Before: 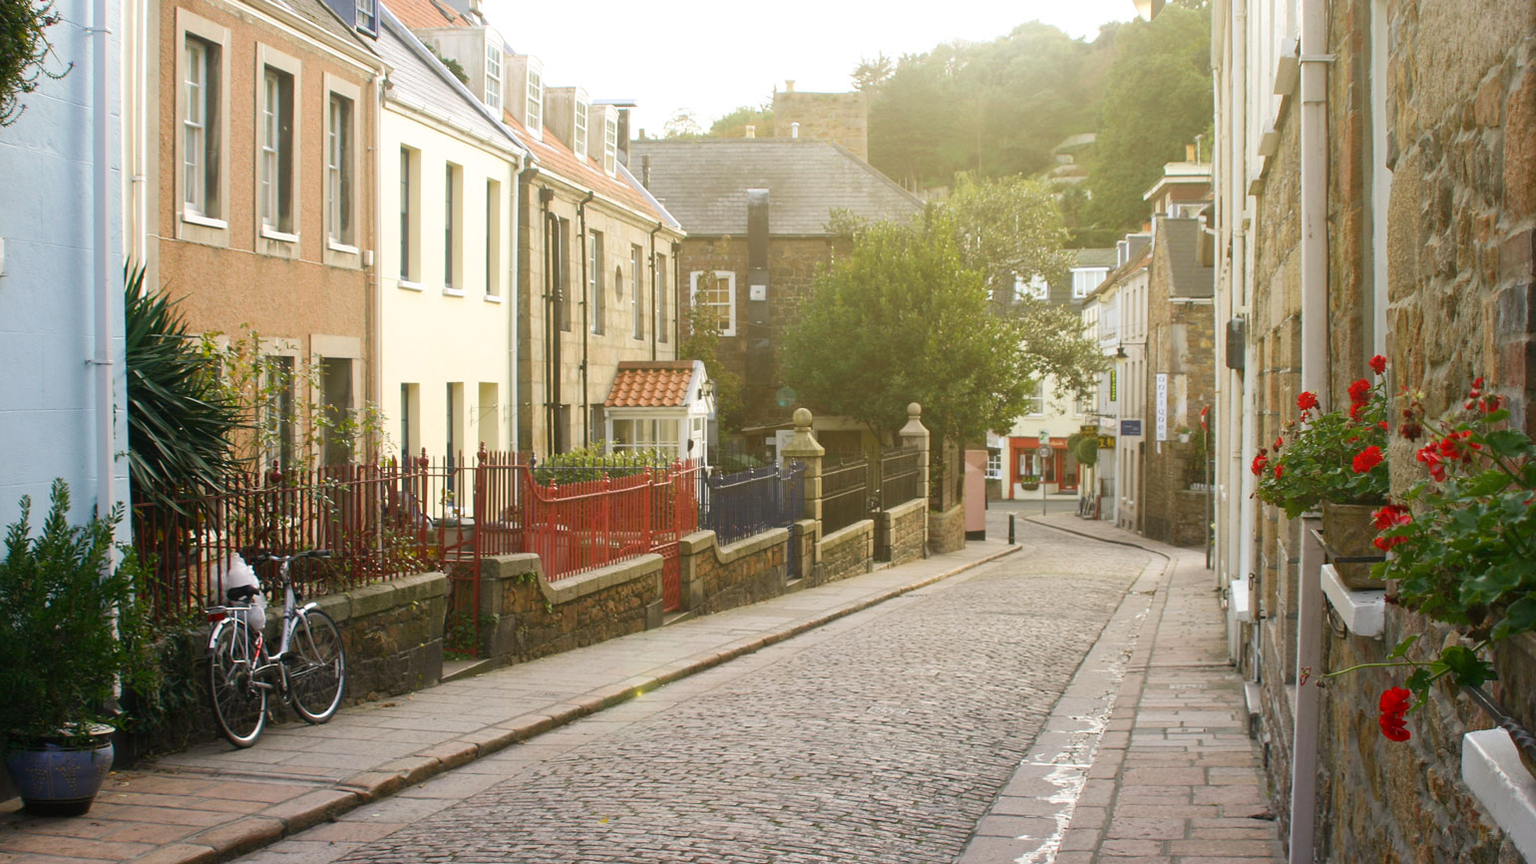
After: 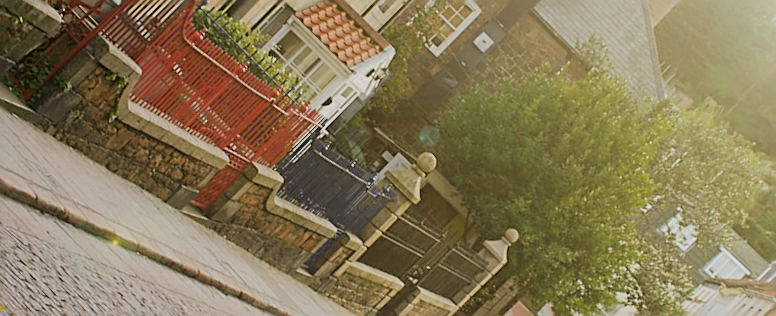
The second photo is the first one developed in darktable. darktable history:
crop and rotate: angle -44.98°, top 16.642%, right 0.916%, bottom 11.657%
sharpen: amount 0.744
filmic rgb: black relative exposure -7.65 EV, white relative exposure 4.56 EV, hardness 3.61
